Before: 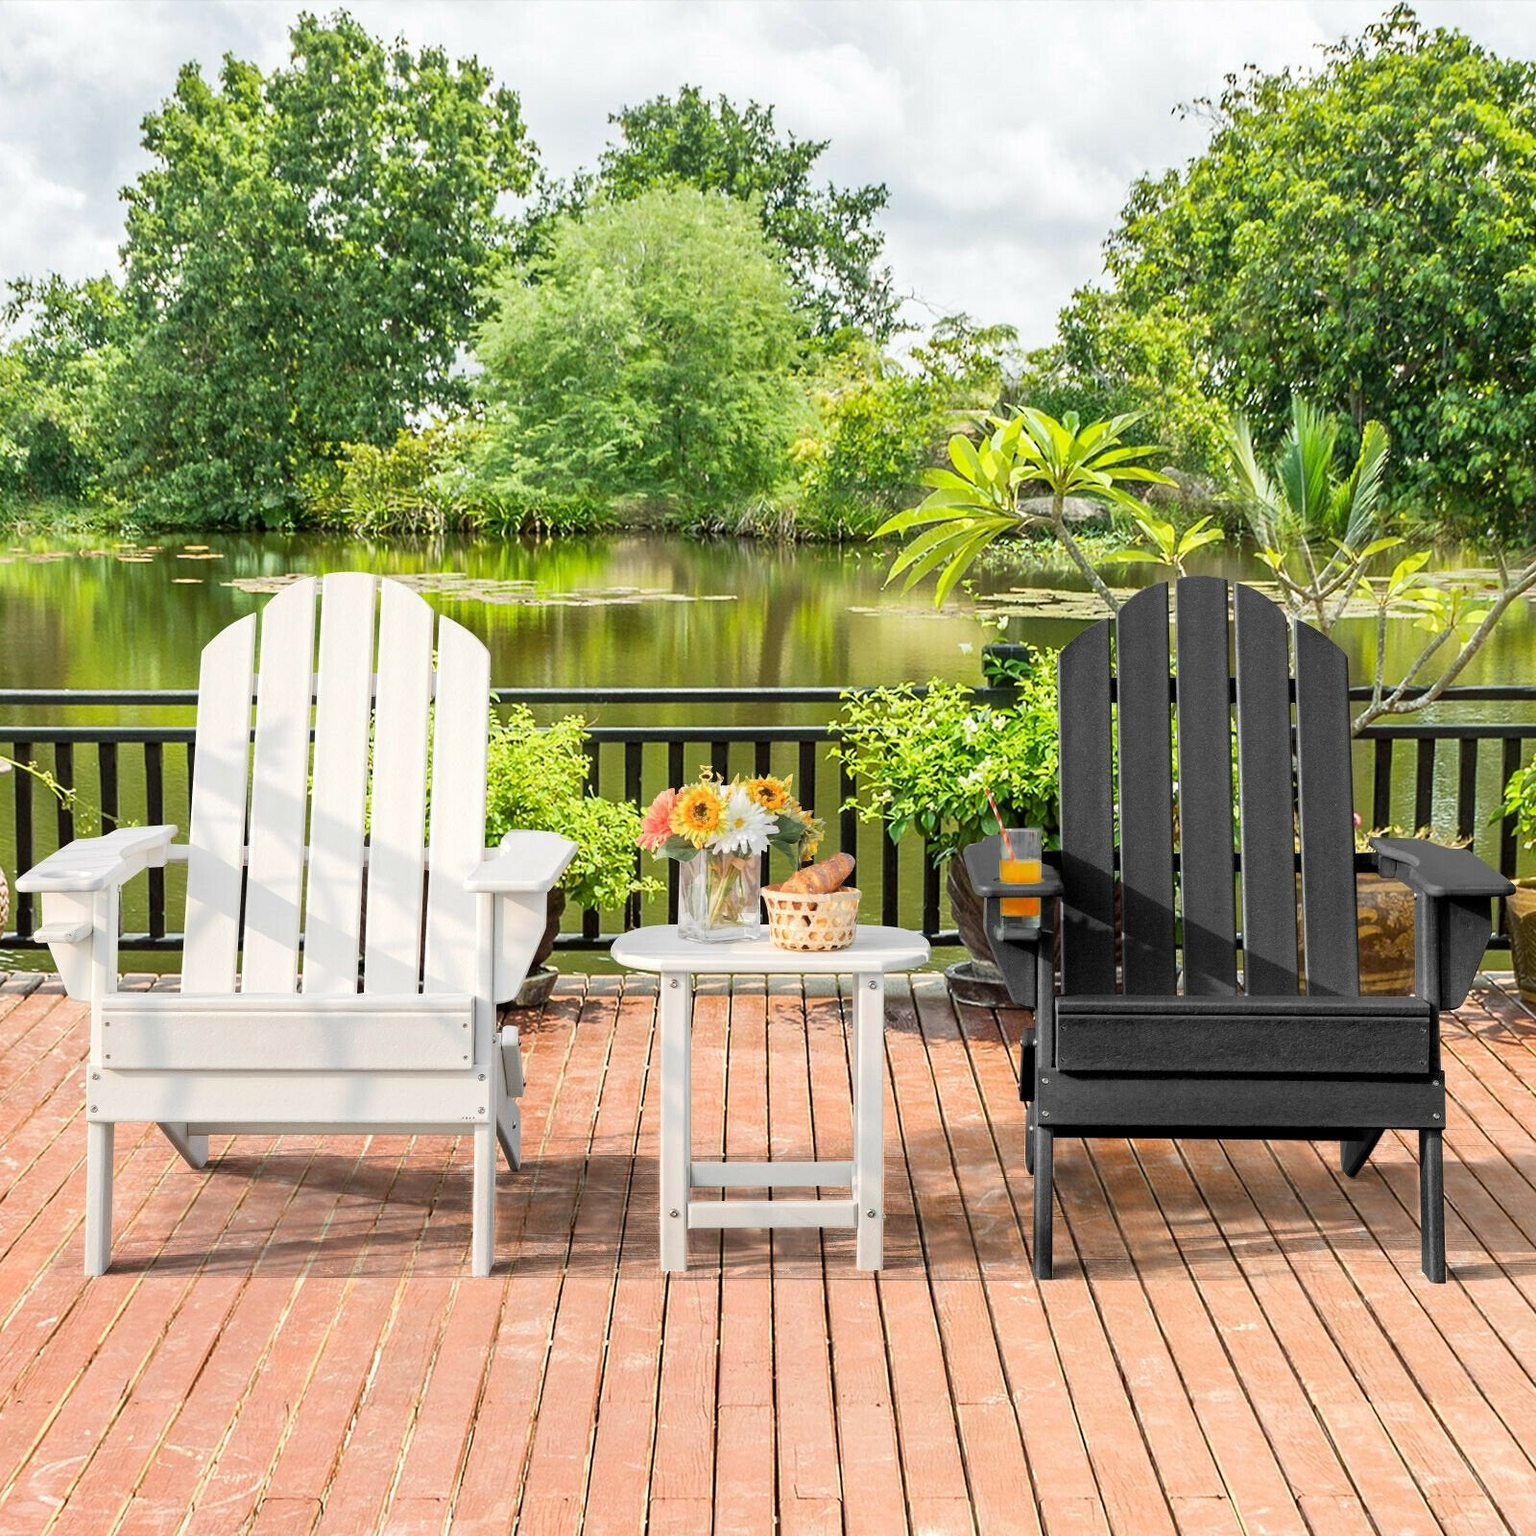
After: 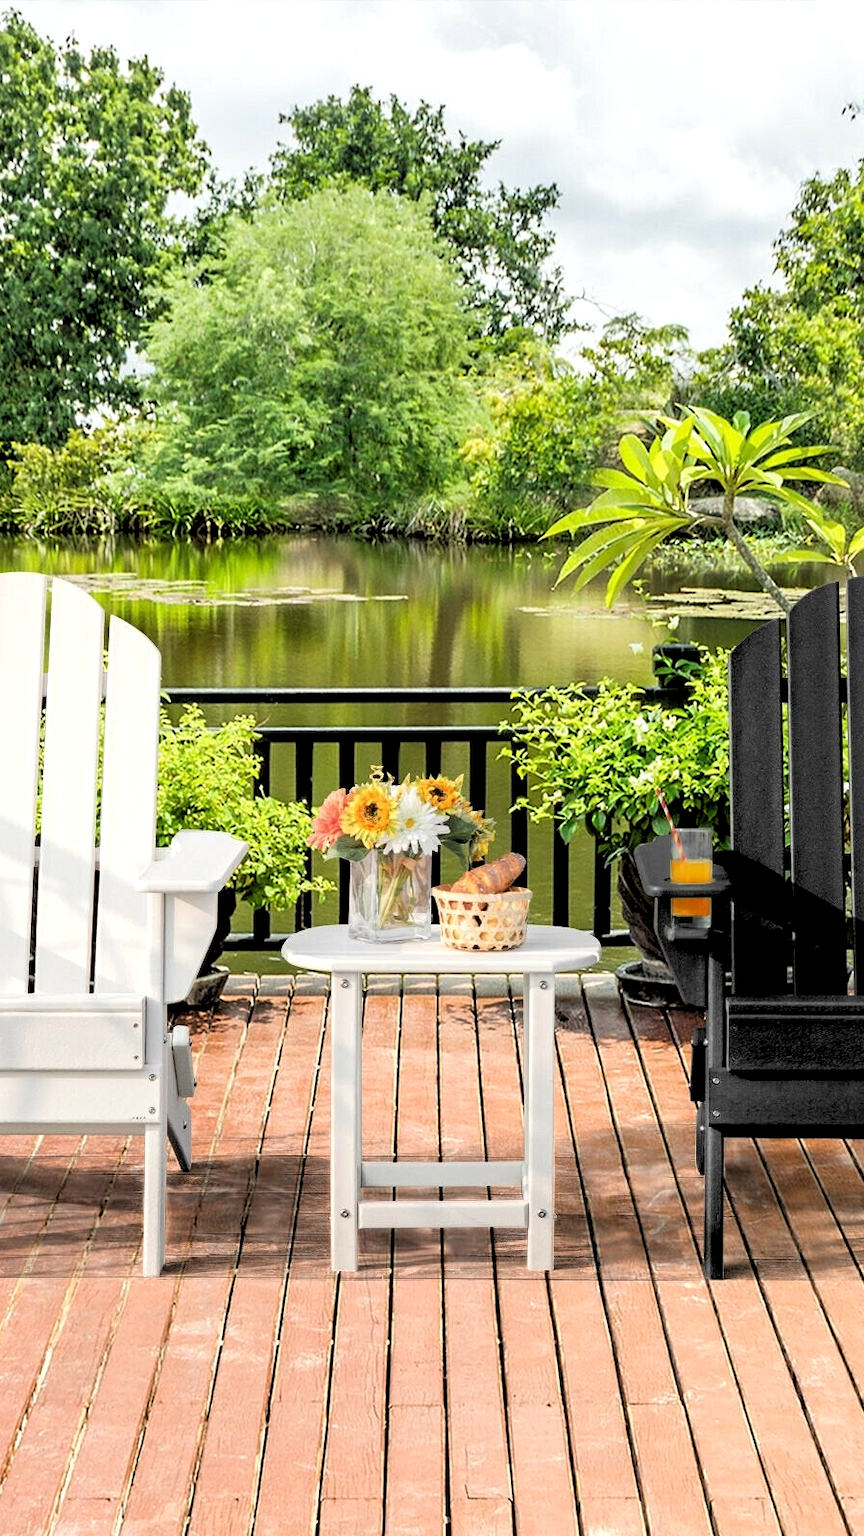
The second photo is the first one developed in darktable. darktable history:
crop: left 21.496%, right 22.254%
rgb levels: levels [[0.034, 0.472, 0.904], [0, 0.5, 1], [0, 0.5, 1]]
